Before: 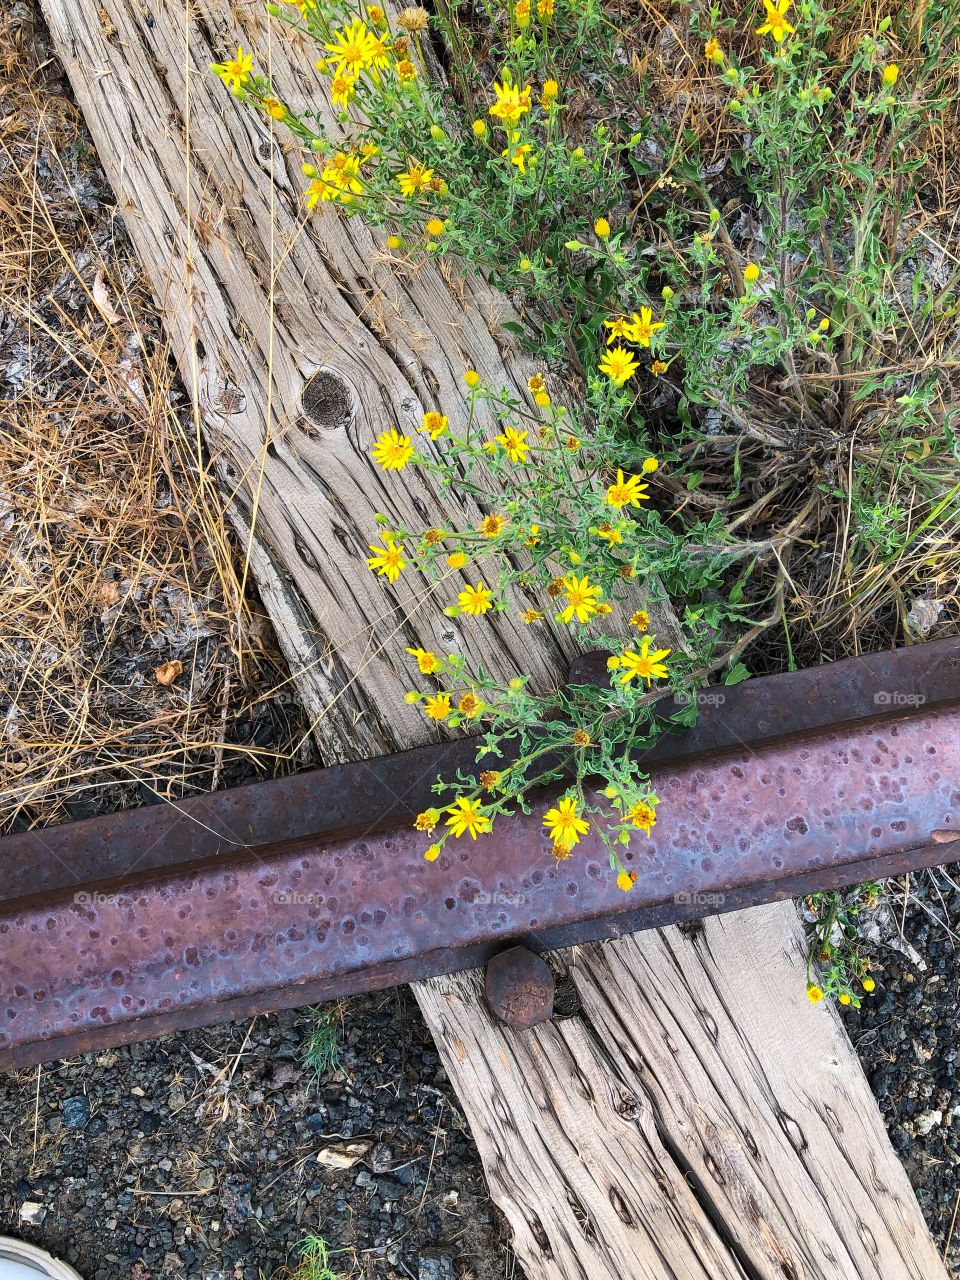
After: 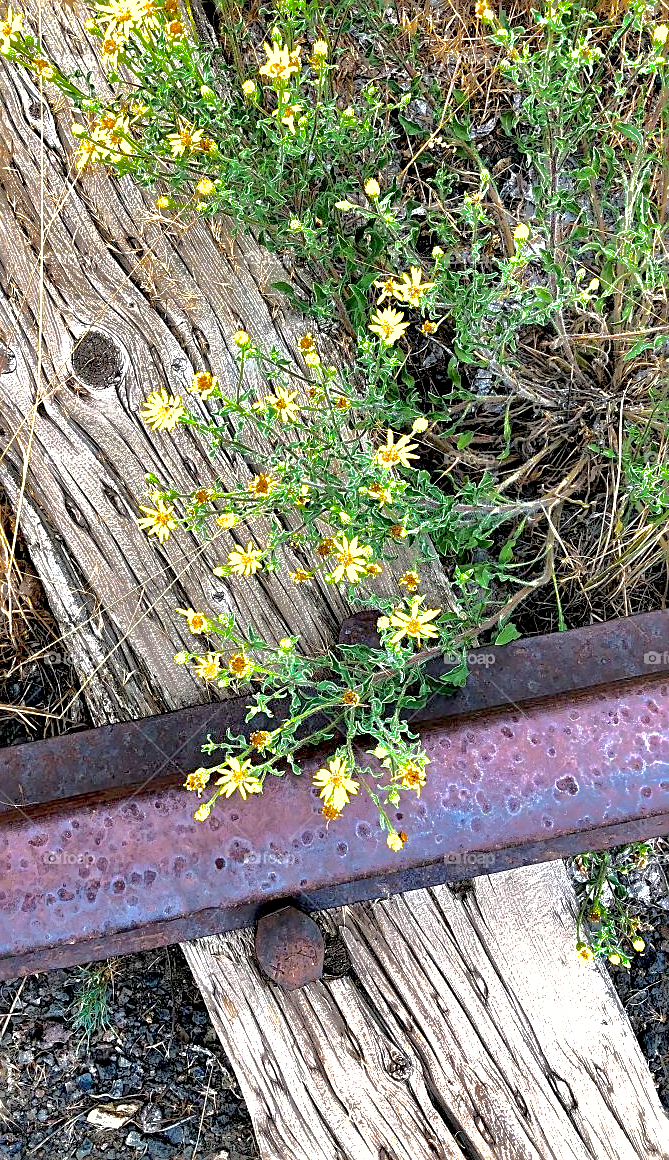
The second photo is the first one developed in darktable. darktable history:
shadows and highlights: shadows 39.12, highlights -75.15
crop and rotate: left 23.977%, top 3.152%, right 6.274%, bottom 6.146%
sharpen: radius 2.535, amount 0.616
exposure: black level correction 0.012, exposure 0.693 EV, compensate exposure bias true, compensate highlight preservation false
